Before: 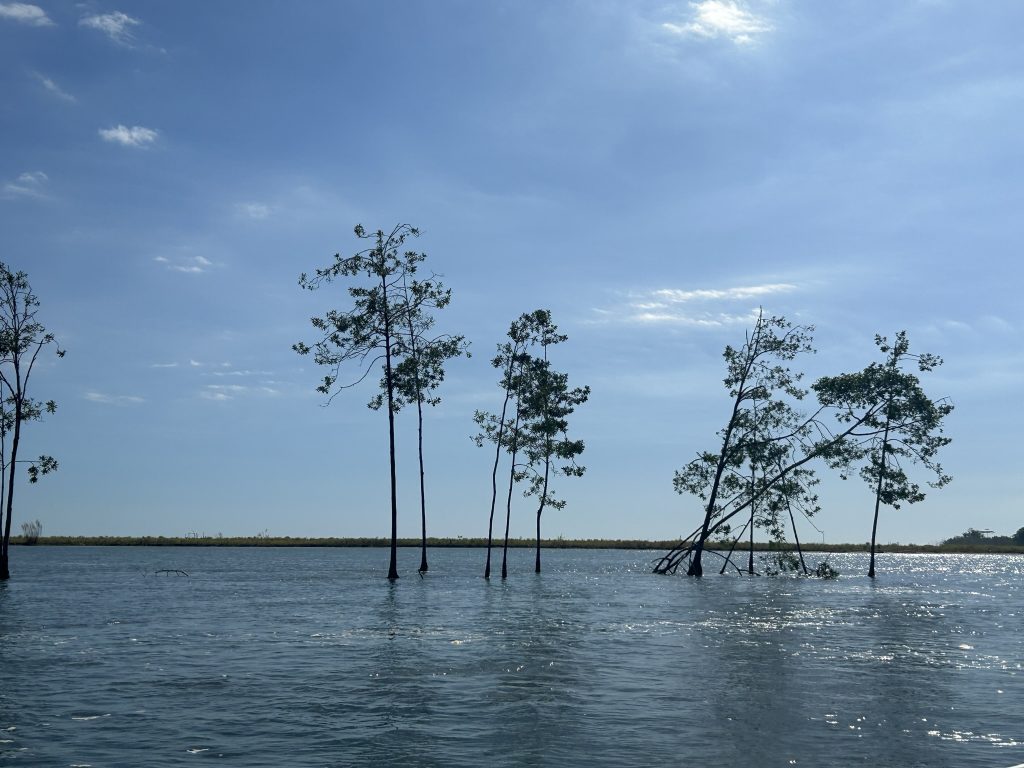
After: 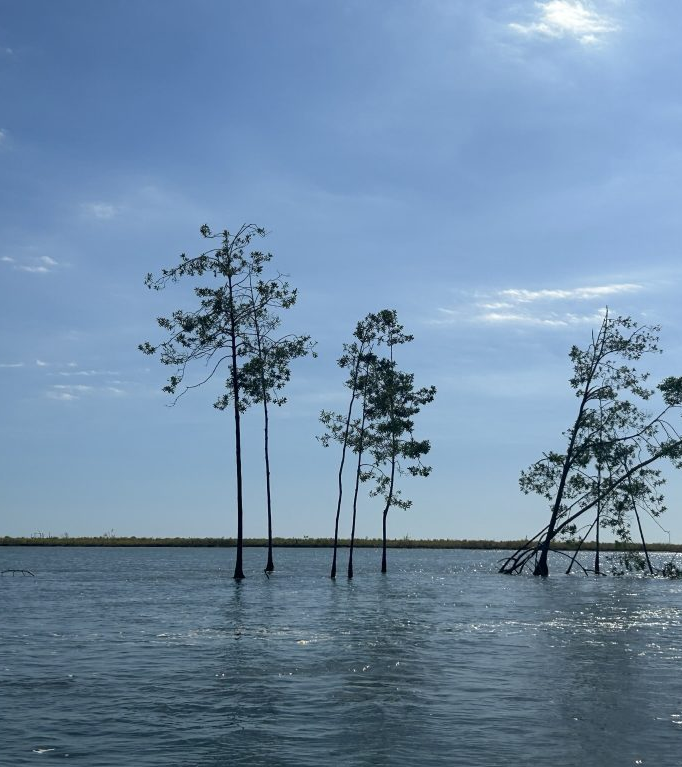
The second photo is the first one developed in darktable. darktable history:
crop and rotate: left 15.081%, right 18.29%
